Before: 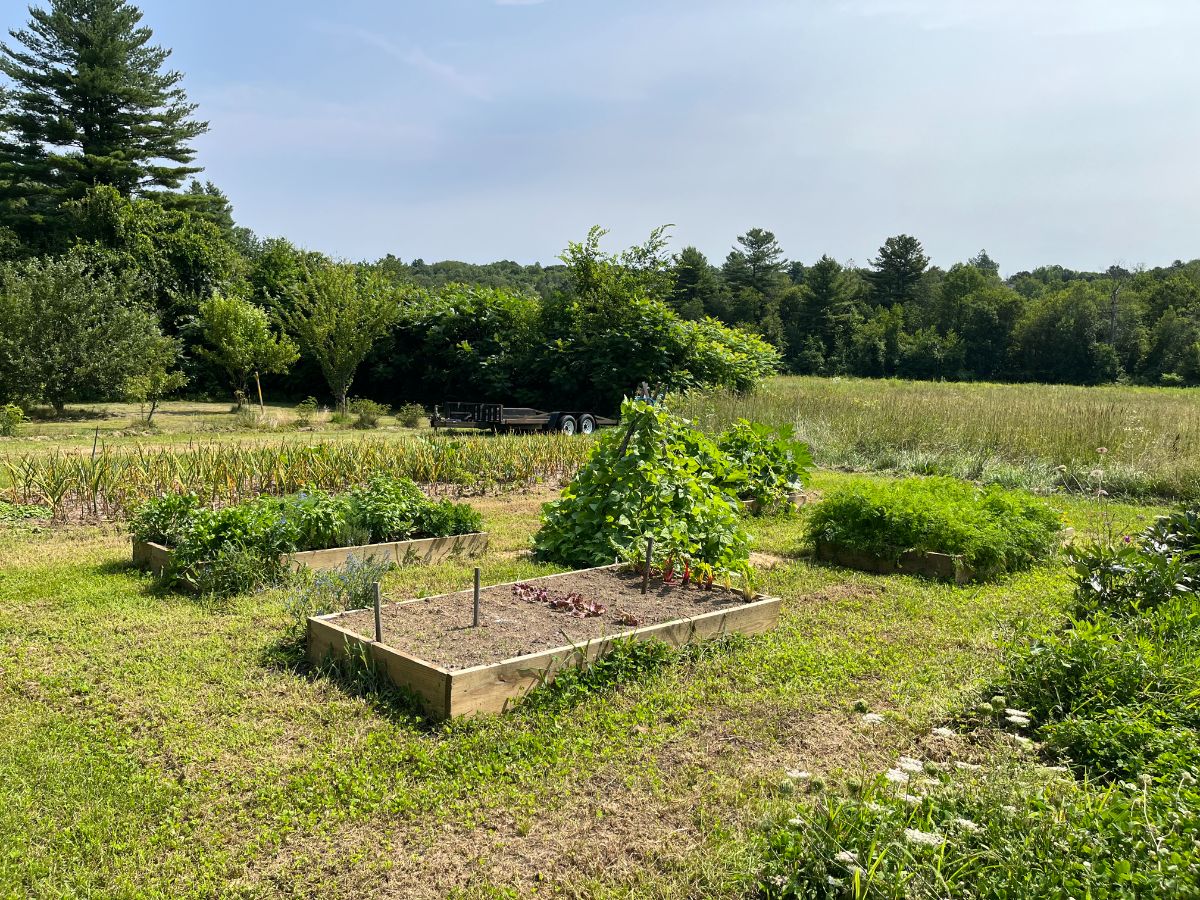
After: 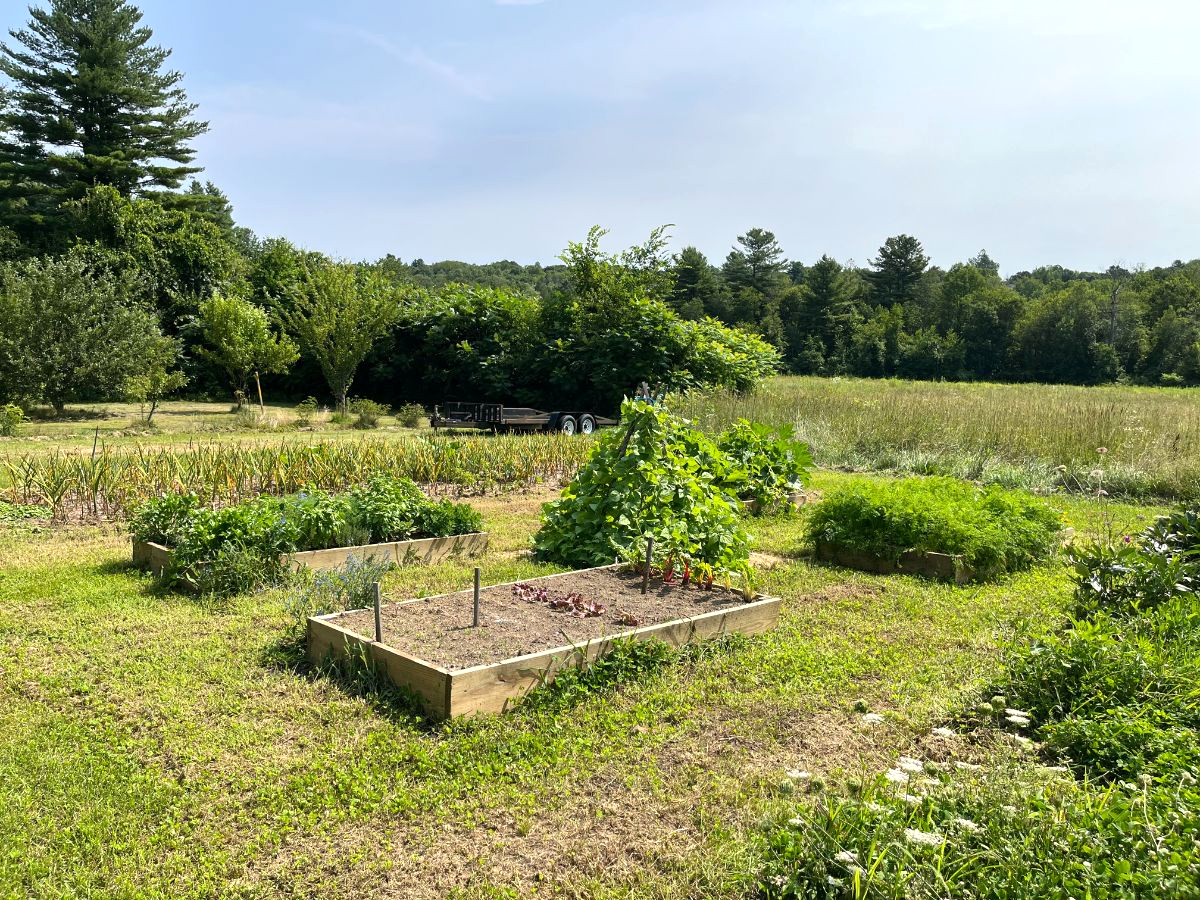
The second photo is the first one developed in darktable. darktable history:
exposure: exposure 0.22 EV, compensate highlight preservation false
